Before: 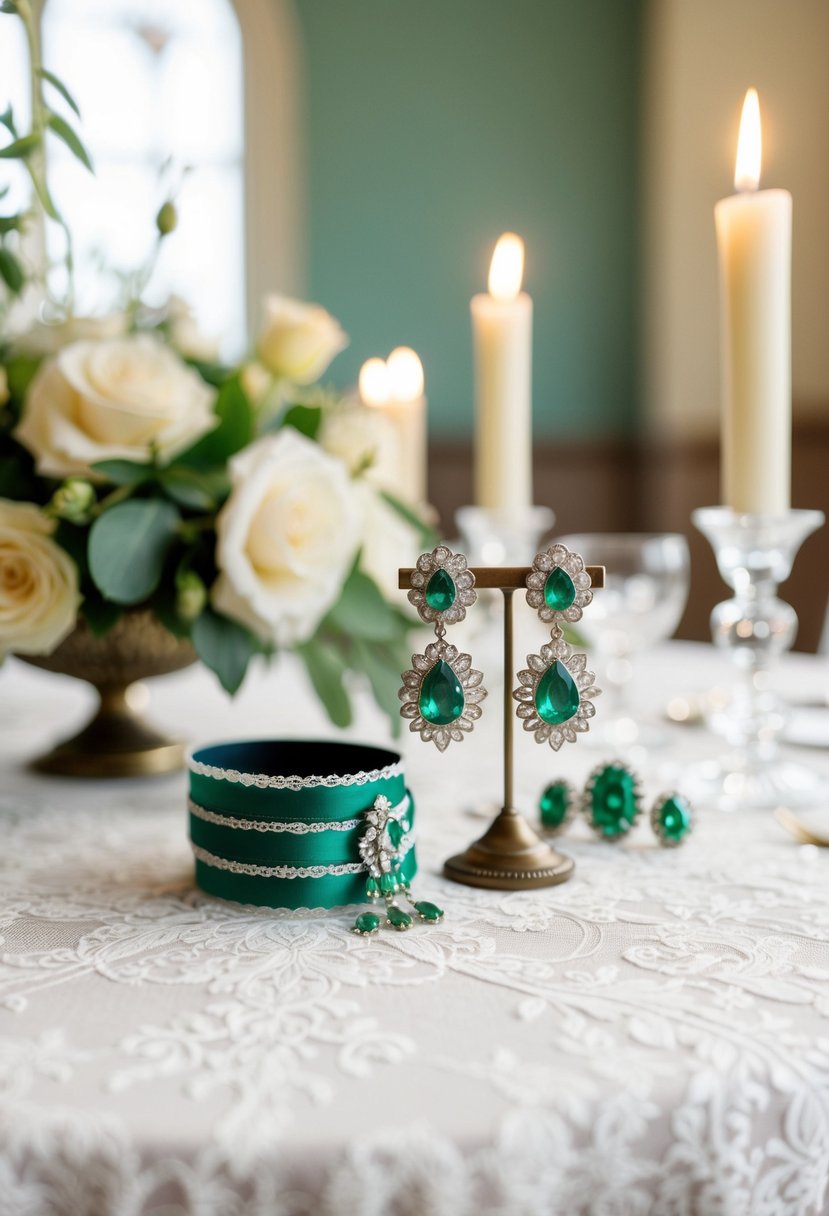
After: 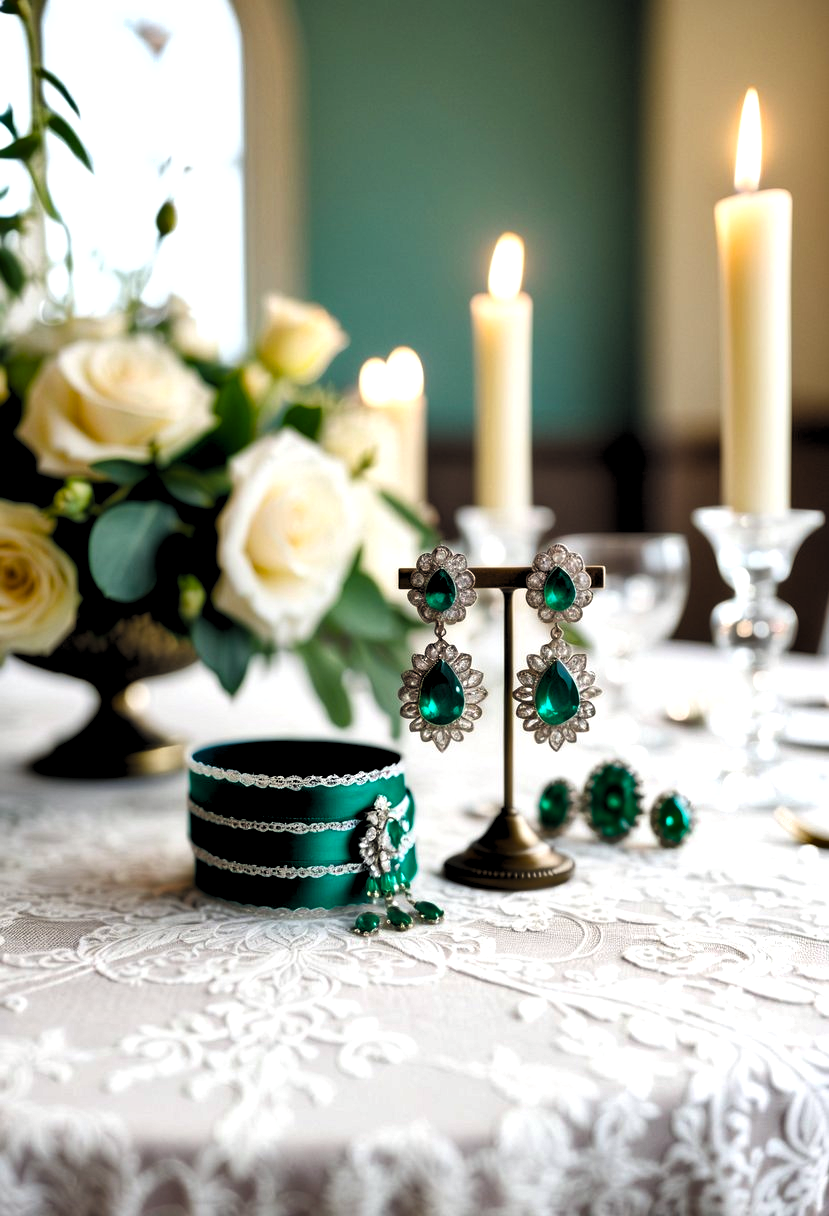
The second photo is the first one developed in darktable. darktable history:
color balance rgb: global offset › chroma 0.158%, global offset › hue 253.93°, linear chroma grading › global chroma 14.686%, perceptual saturation grading › global saturation 9.005%, perceptual saturation grading › highlights -13.77%, perceptual saturation grading › mid-tones 14.378%, perceptual saturation grading › shadows 22.515%, global vibrance 20%
levels: white 99.96%, levels [0.182, 0.542, 0.902]
shadows and highlights: soften with gaussian
